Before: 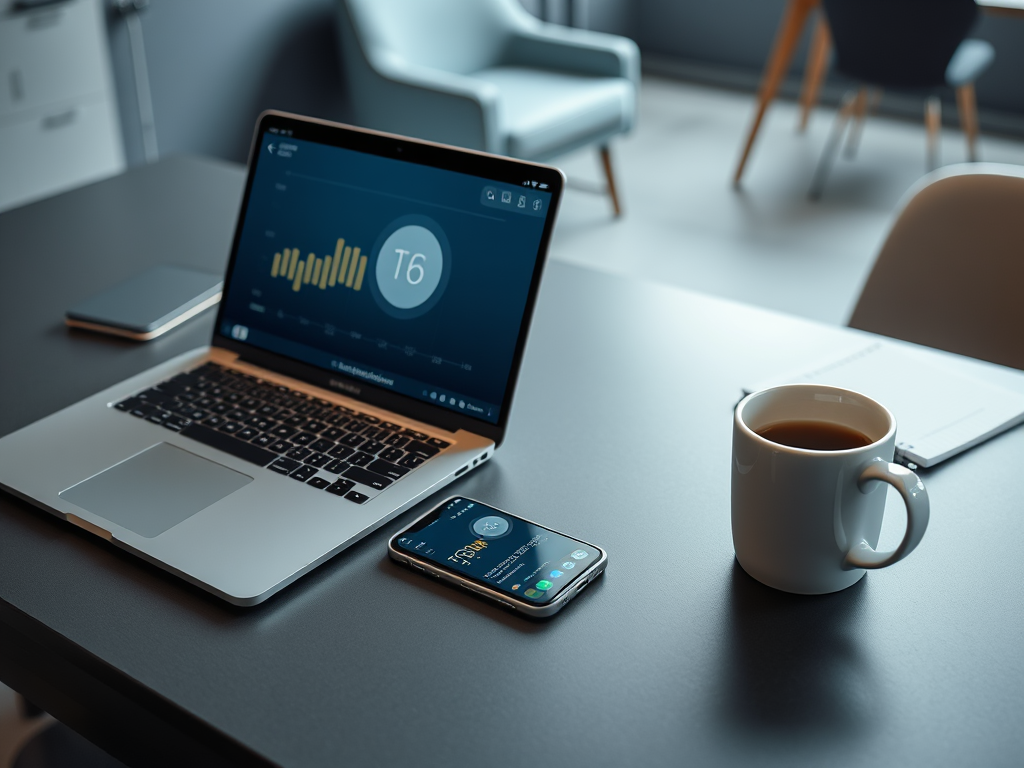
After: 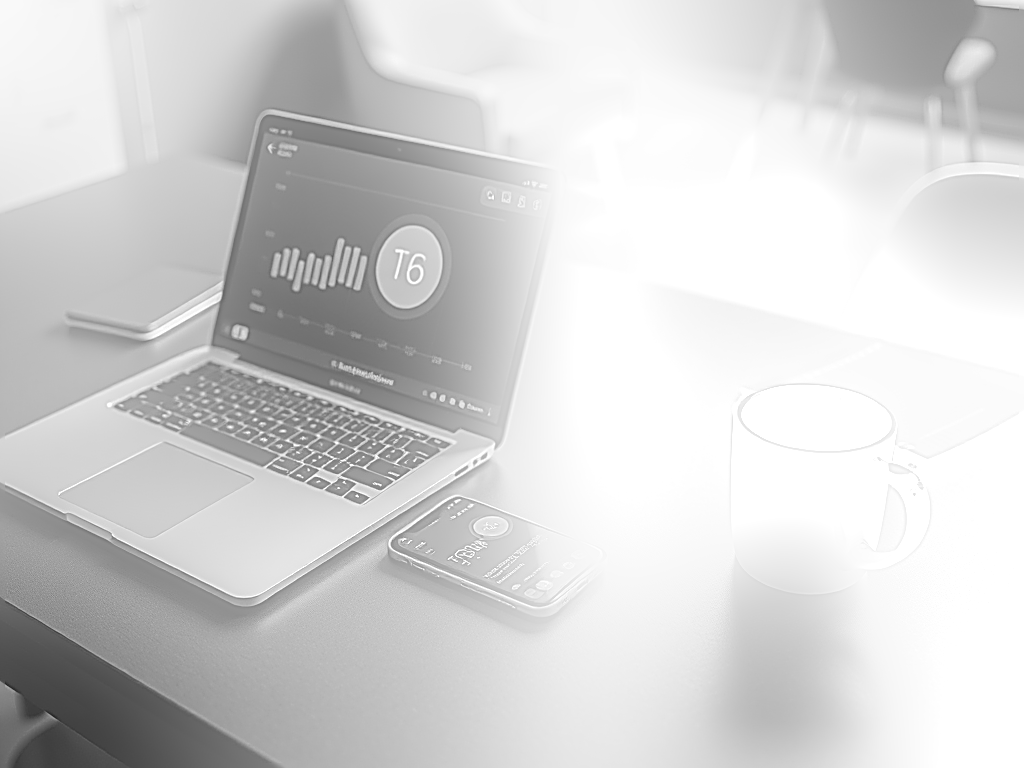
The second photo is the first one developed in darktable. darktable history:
bloom: size 25%, threshold 5%, strength 90%
monochrome: a 32, b 64, size 2.3
local contrast: detail 154%
sharpen: amount 1.861
